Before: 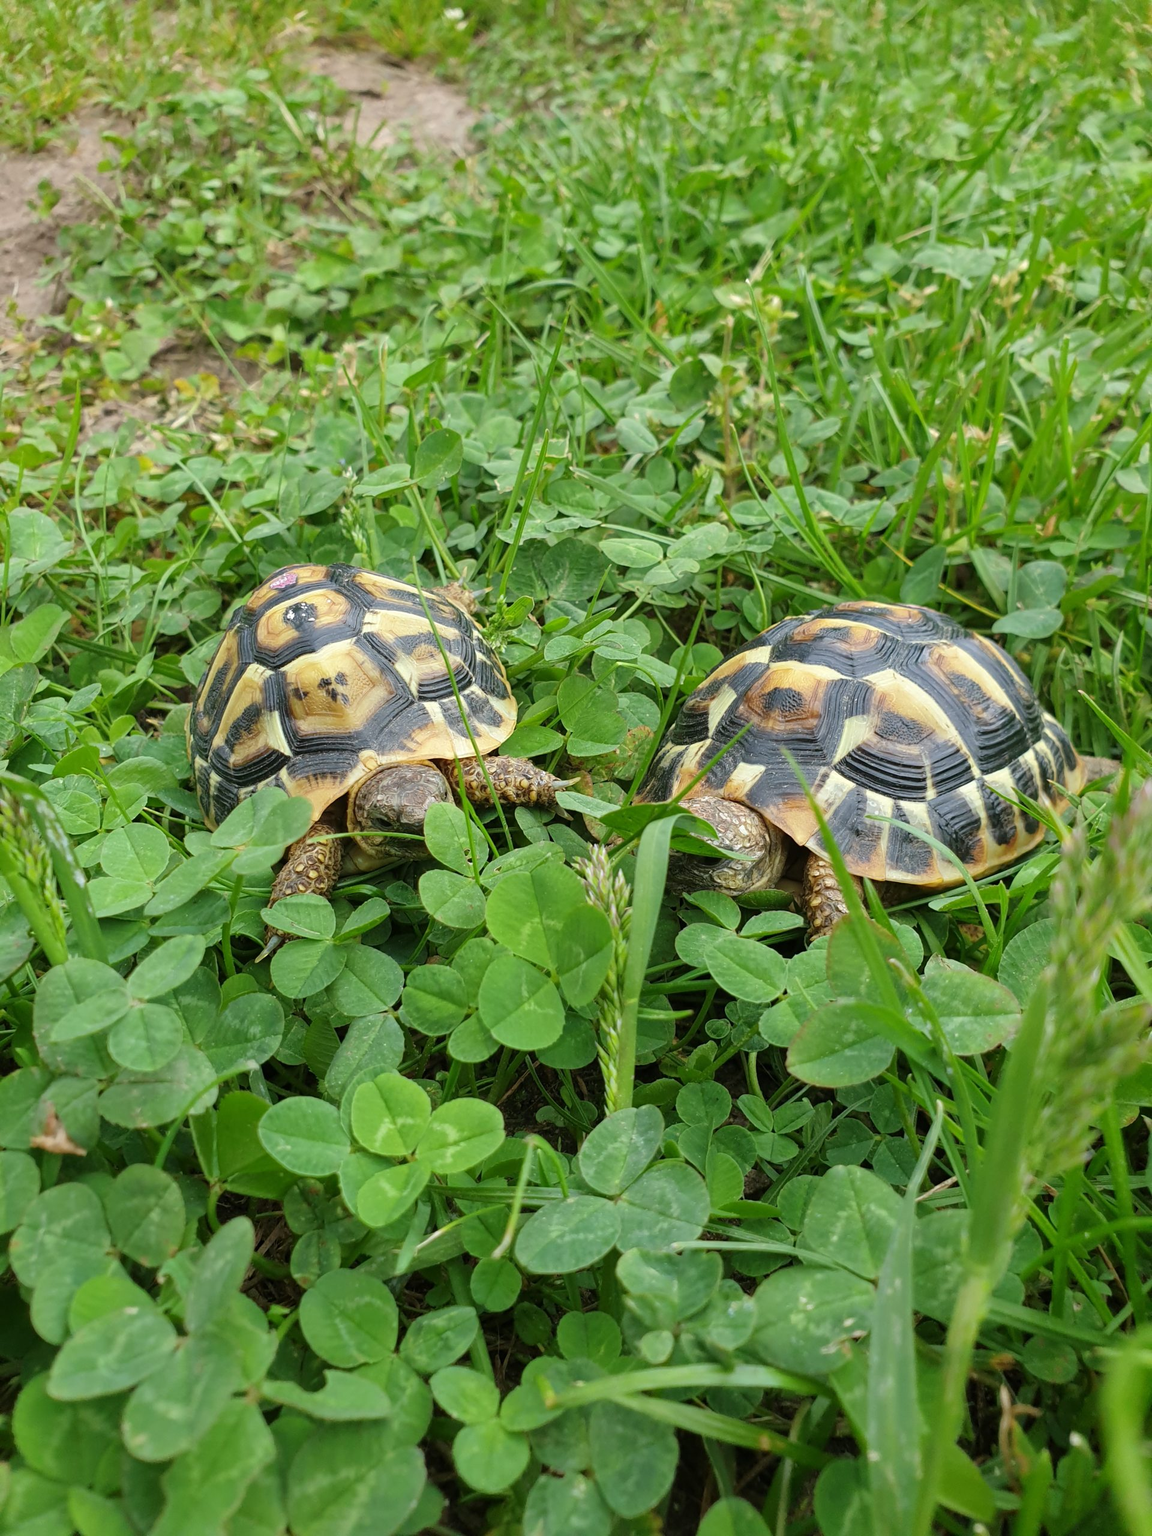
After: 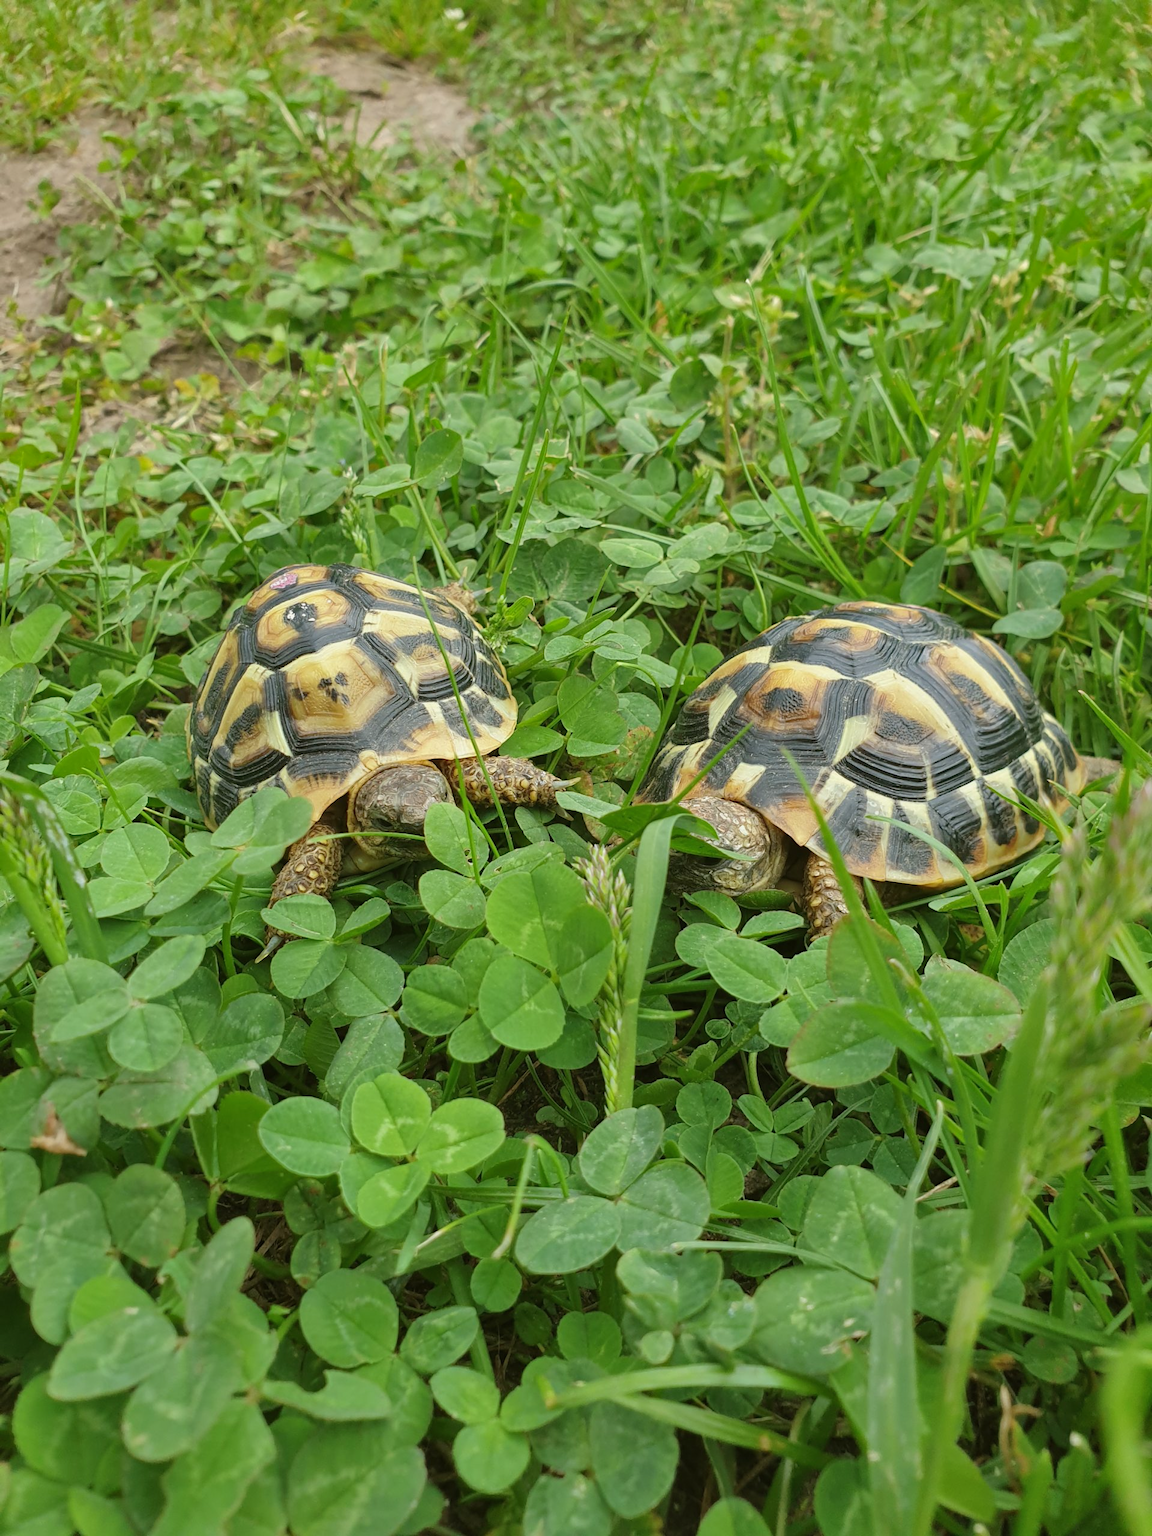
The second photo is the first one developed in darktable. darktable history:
shadows and highlights: soften with gaussian
color balance: mode lift, gamma, gain (sRGB), lift [1.04, 1, 1, 0.97], gamma [1.01, 1, 1, 0.97], gain [0.96, 1, 1, 0.97]
